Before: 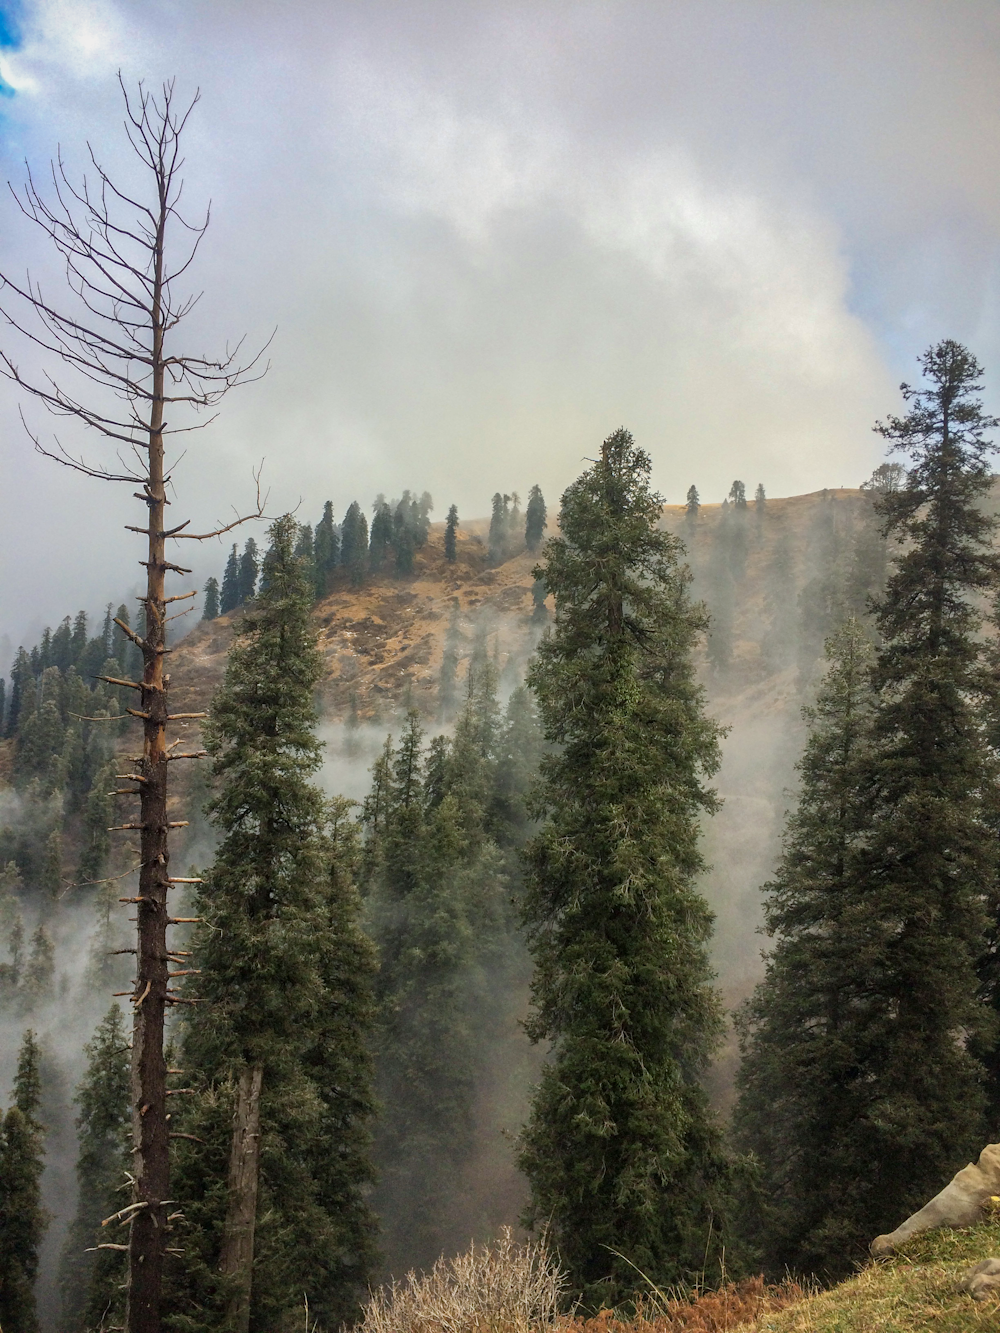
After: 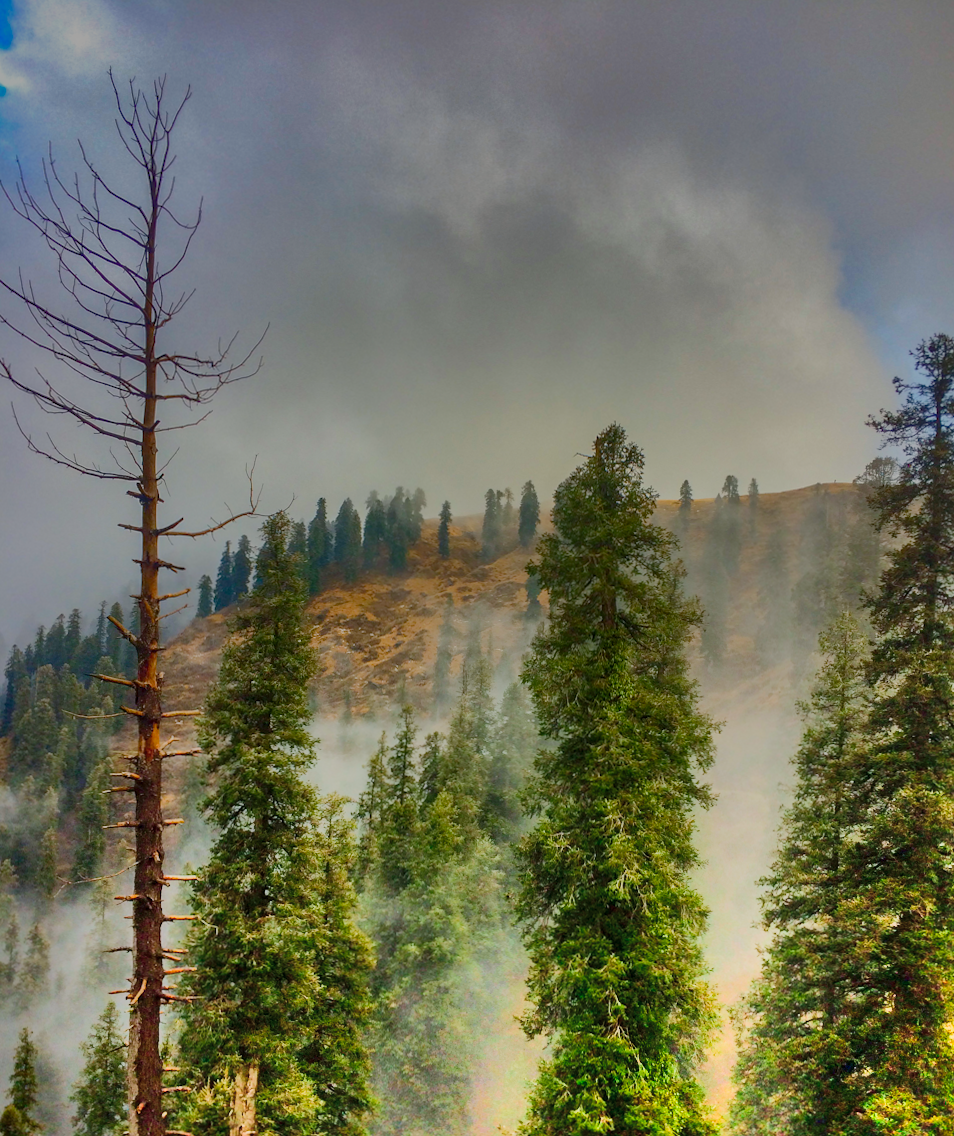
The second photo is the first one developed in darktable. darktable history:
crop and rotate: angle 0.296°, left 0.272%, right 3.615%, bottom 14.123%
tone curve: curves: ch0 [(0, 0) (0.059, 0.027) (0.162, 0.125) (0.304, 0.279) (0.547, 0.532) (0.828, 0.815) (1, 0.983)]; ch1 [(0, 0) (0.23, 0.166) (0.34, 0.298) (0.371, 0.334) (0.435, 0.413) (0.477, 0.469) (0.499, 0.498) (0.529, 0.544) (0.559, 0.587) (0.743, 0.798) (1, 1)]; ch2 [(0, 0) (0.431, 0.414) (0.498, 0.503) (0.524, 0.531) (0.568, 0.567) (0.6, 0.597) (0.643, 0.631) (0.74, 0.721) (1, 1)], preserve colors none
contrast equalizer: octaves 7, y [[0.518, 0.517, 0.501, 0.5, 0.5, 0.5], [0.5 ×6], [0.5 ×6], [0 ×6], [0 ×6]]
color correction: highlights b* 0.021
color balance rgb: perceptual saturation grading › global saturation 20%, perceptual saturation grading › highlights -14.345%, perceptual saturation grading › shadows 49.582%, contrast -29.906%
contrast brightness saturation: contrast 0.117, brightness -0.118, saturation 0.195
shadows and highlights: radius 123.96, shadows 98.64, white point adjustment -3.03, highlights -99.9, soften with gaussian
